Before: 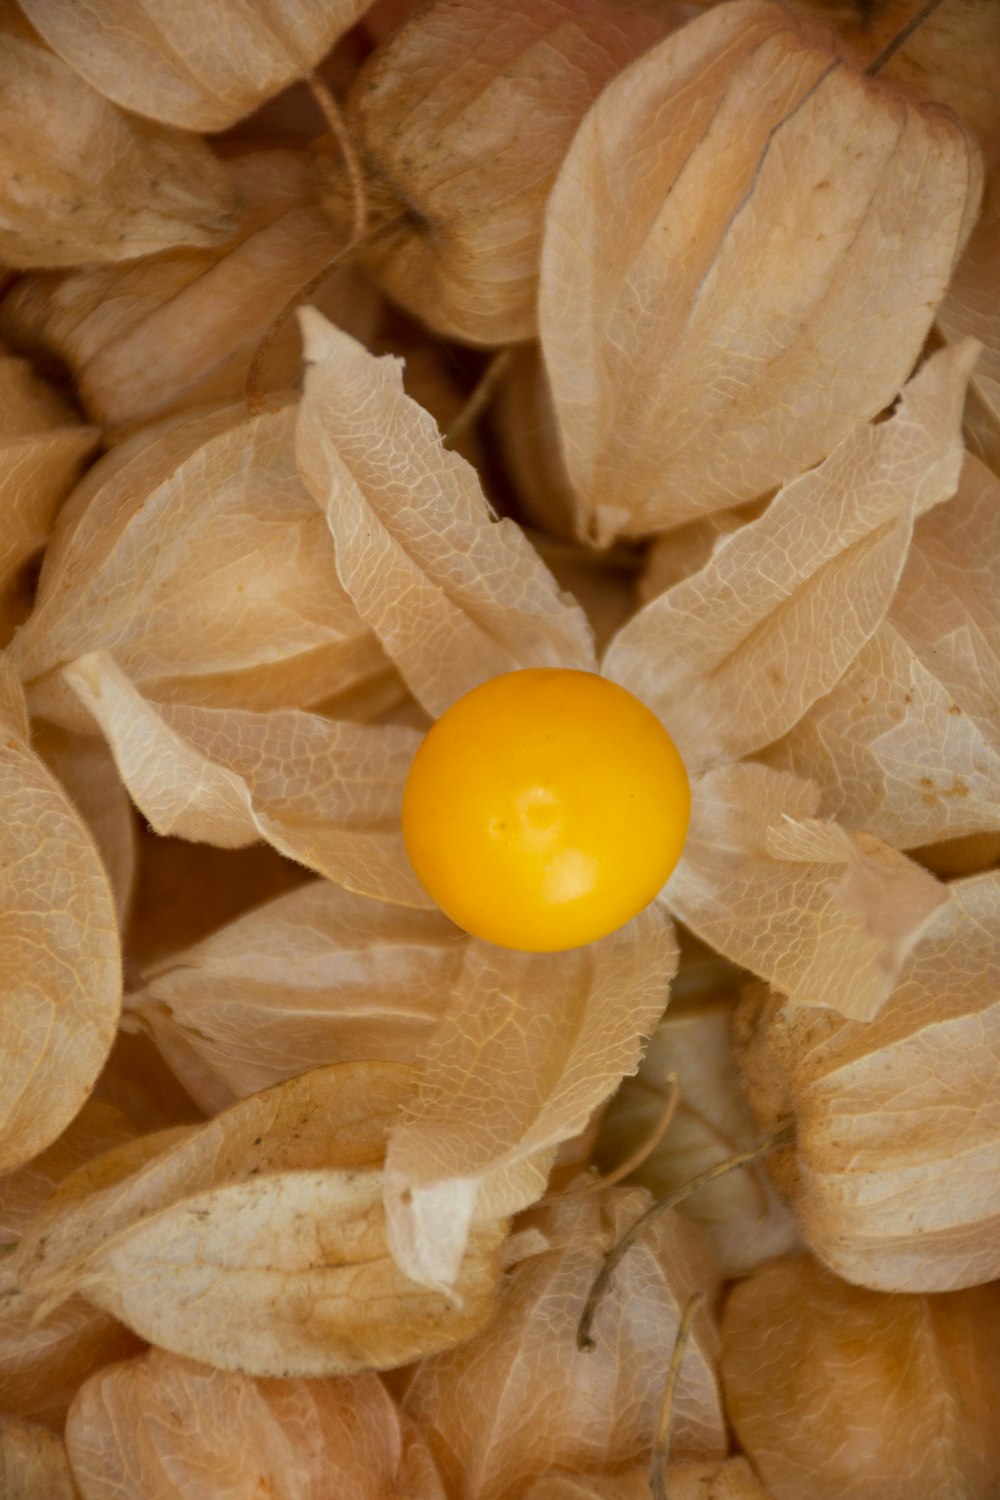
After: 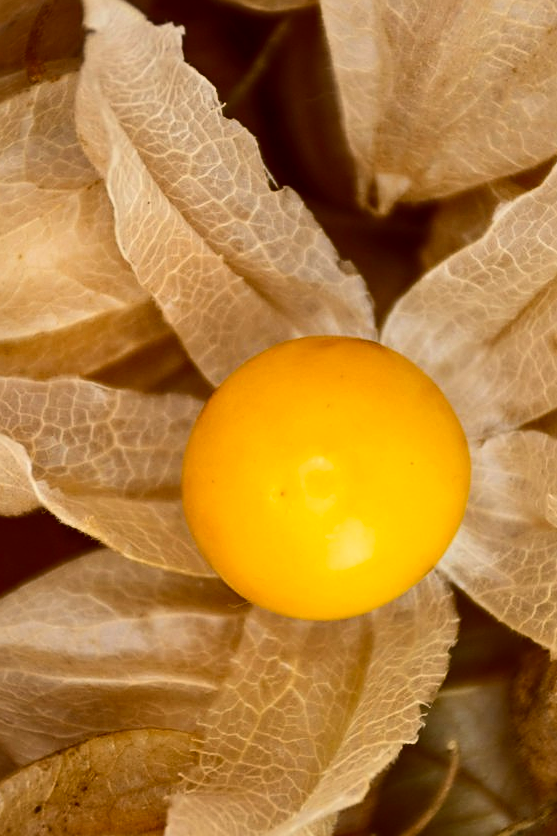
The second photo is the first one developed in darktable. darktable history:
sharpen: on, module defaults
exposure: exposure -0.262 EV, compensate highlight preservation false
contrast equalizer: octaves 7, y [[0.5, 0.496, 0.435, 0.435, 0.496, 0.5], [0.5 ×6], [0.5 ×6], [0 ×6], [0 ×6]], mix -0.3
crop and rotate: left 22.022%, top 22.166%, right 22.211%, bottom 22.036%
contrast brightness saturation: contrast 0.408, brightness 0.045, saturation 0.246
